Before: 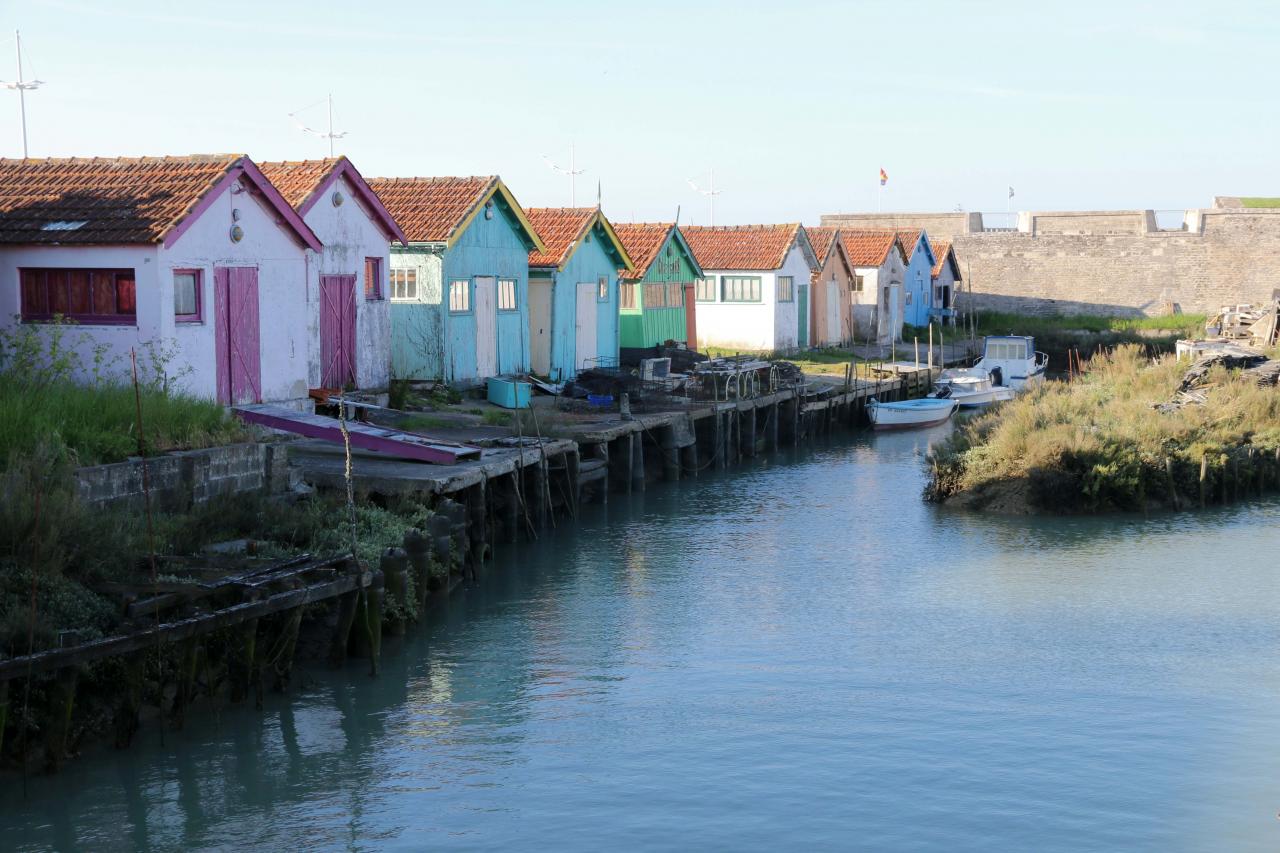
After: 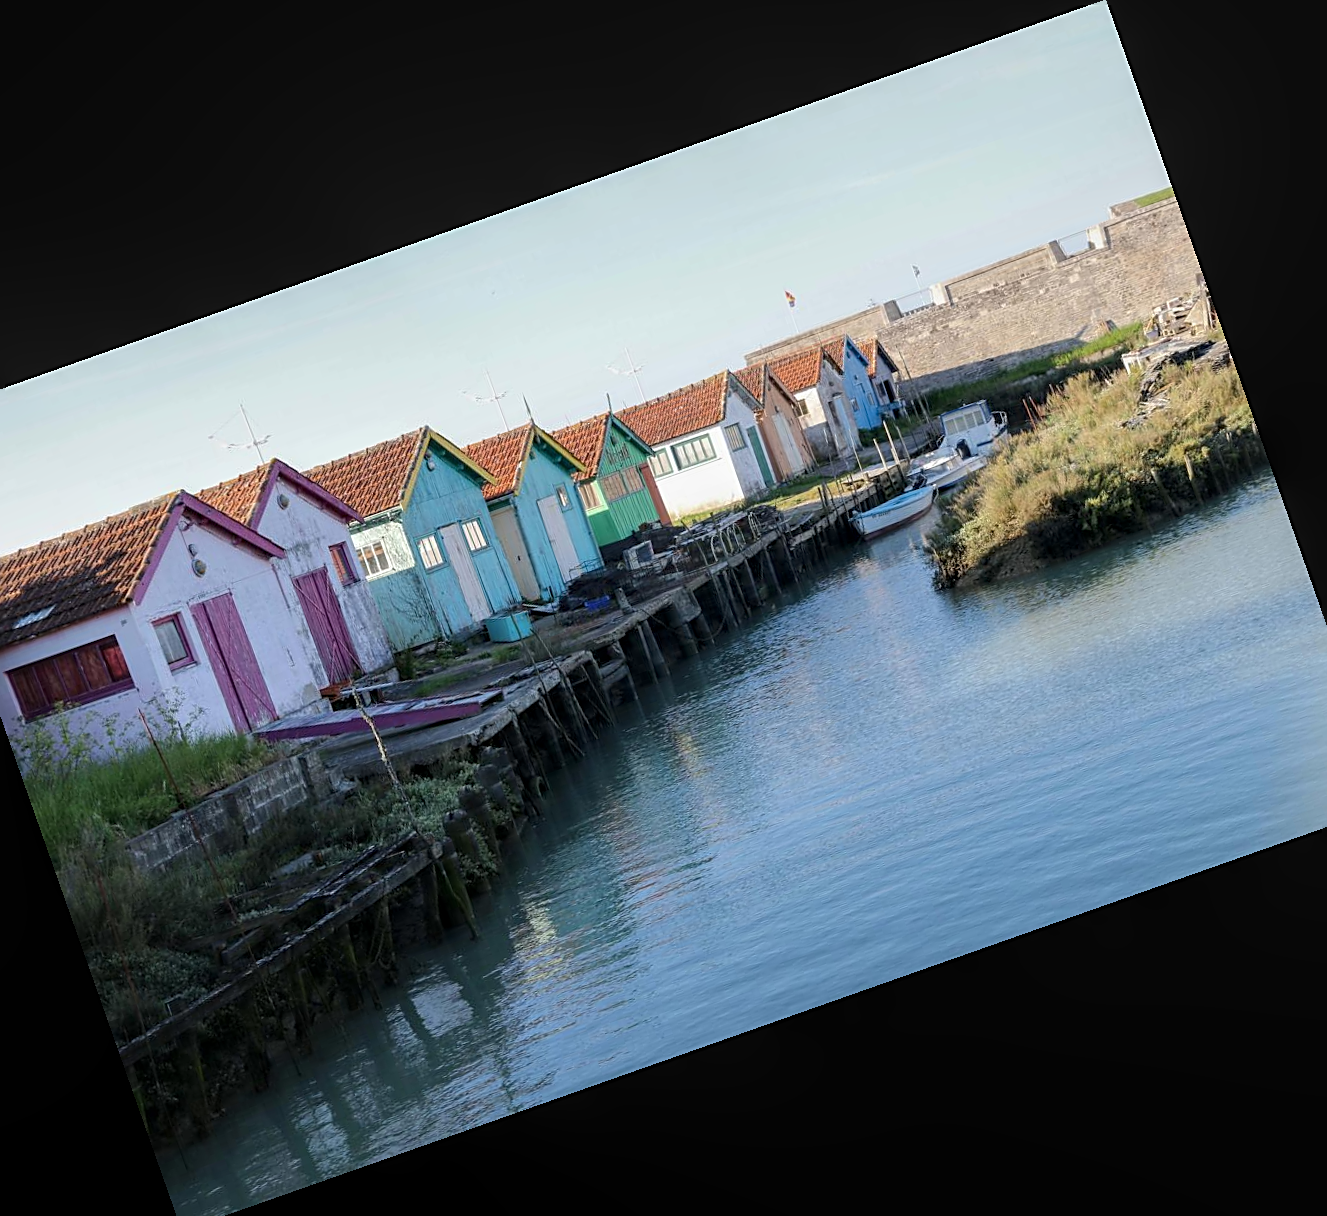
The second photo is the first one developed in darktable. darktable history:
crop and rotate: angle 19.43°, left 6.812%, right 4.125%, bottom 1.087%
local contrast: on, module defaults
sharpen: on, module defaults
